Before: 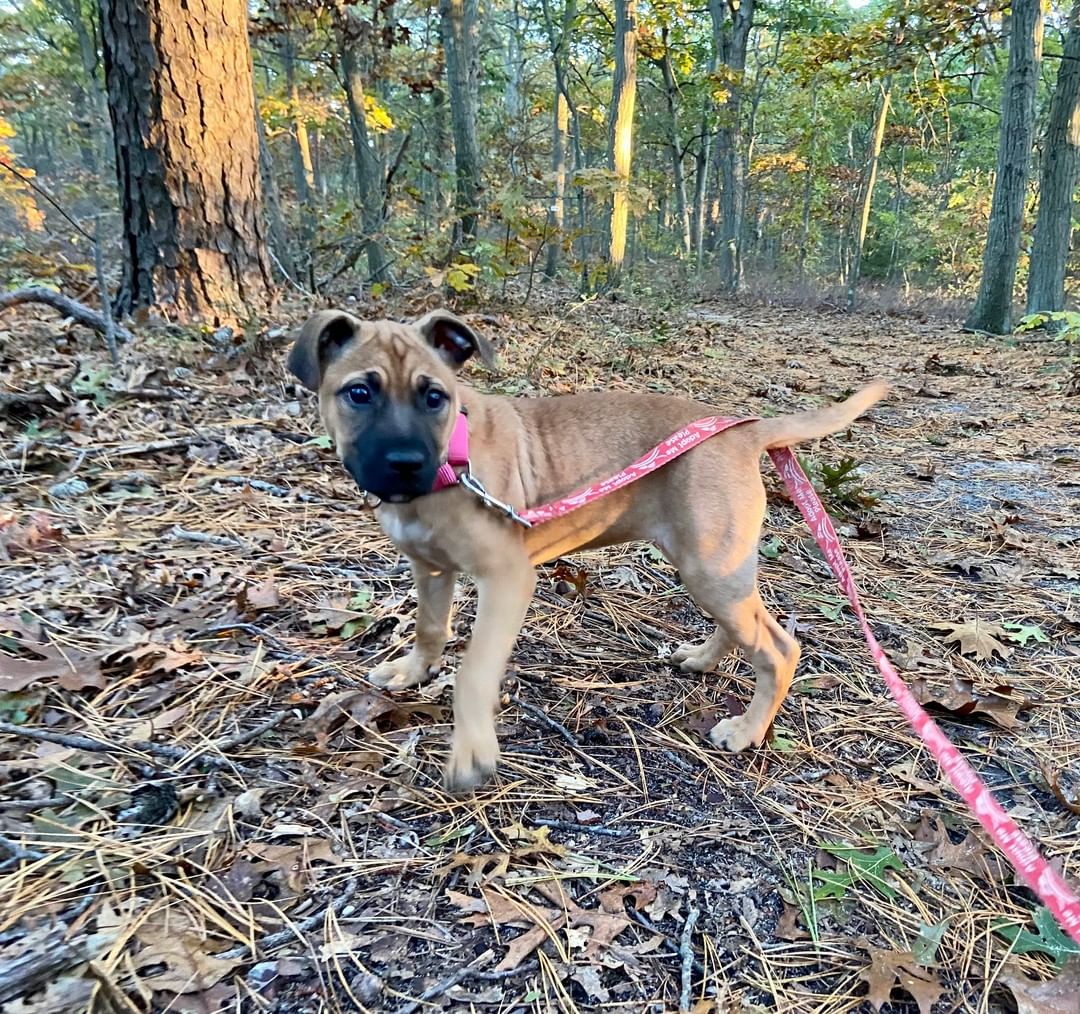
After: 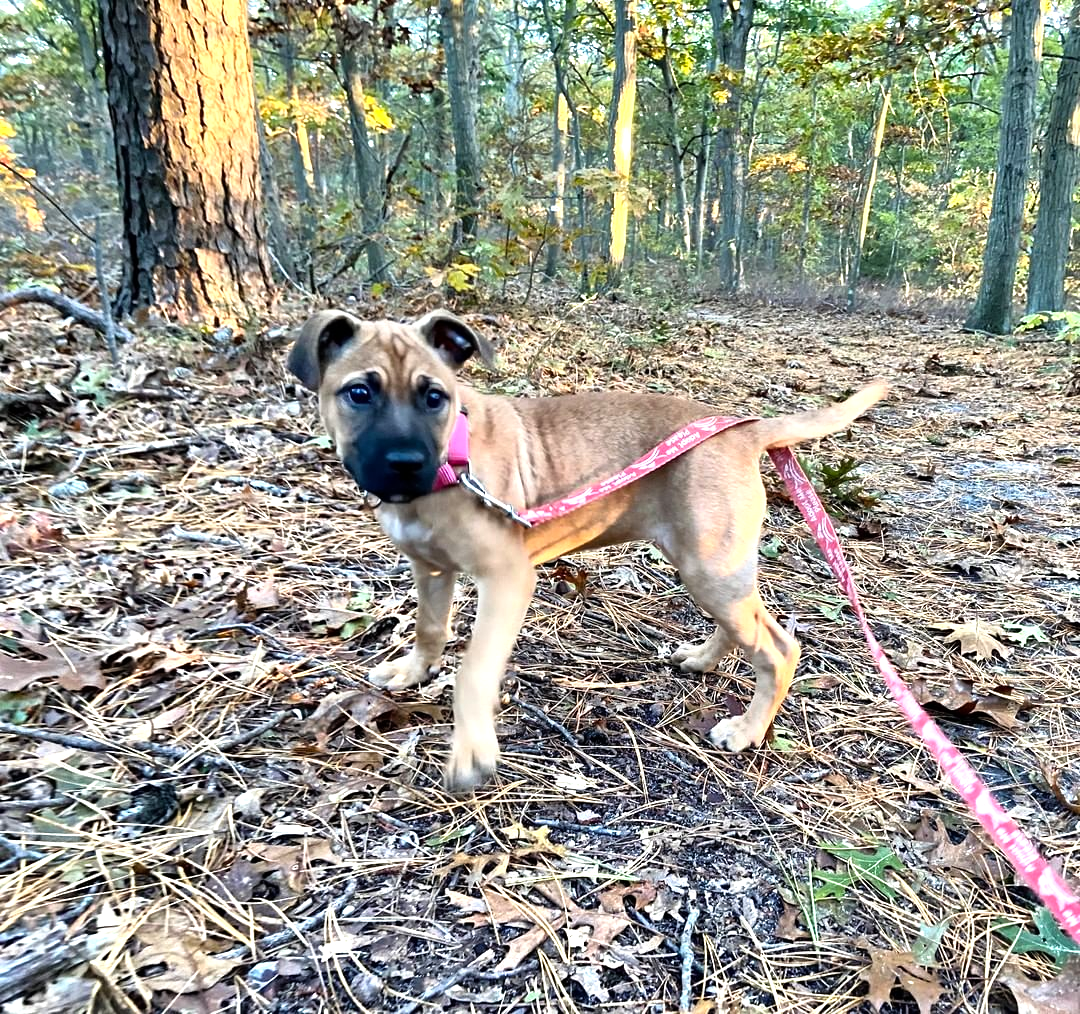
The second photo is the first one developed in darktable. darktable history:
shadows and highlights: highlights color adjustment 45.55%, soften with gaussian
tone equalizer: -8 EV -0.783 EV, -7 EV -0.69 EV, -6 EV -0.568 EV, -5 EV -0.37 EV, -3 EV 0.378 EV, -2 EV 0.6 EV, -1 EV 0.68 EV, +0 EV 0.749 EV
